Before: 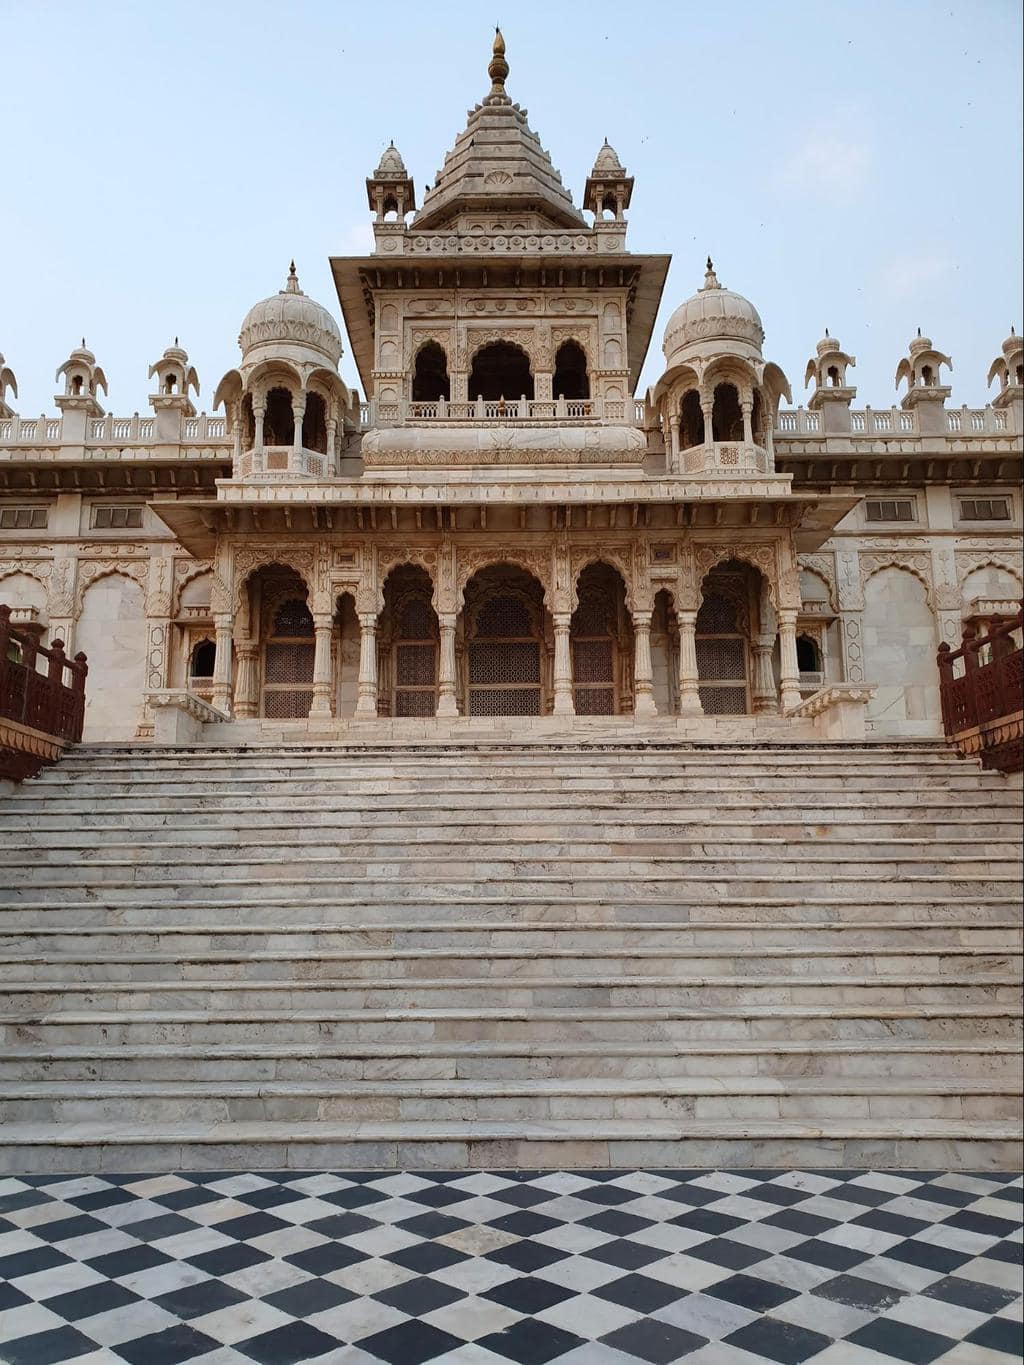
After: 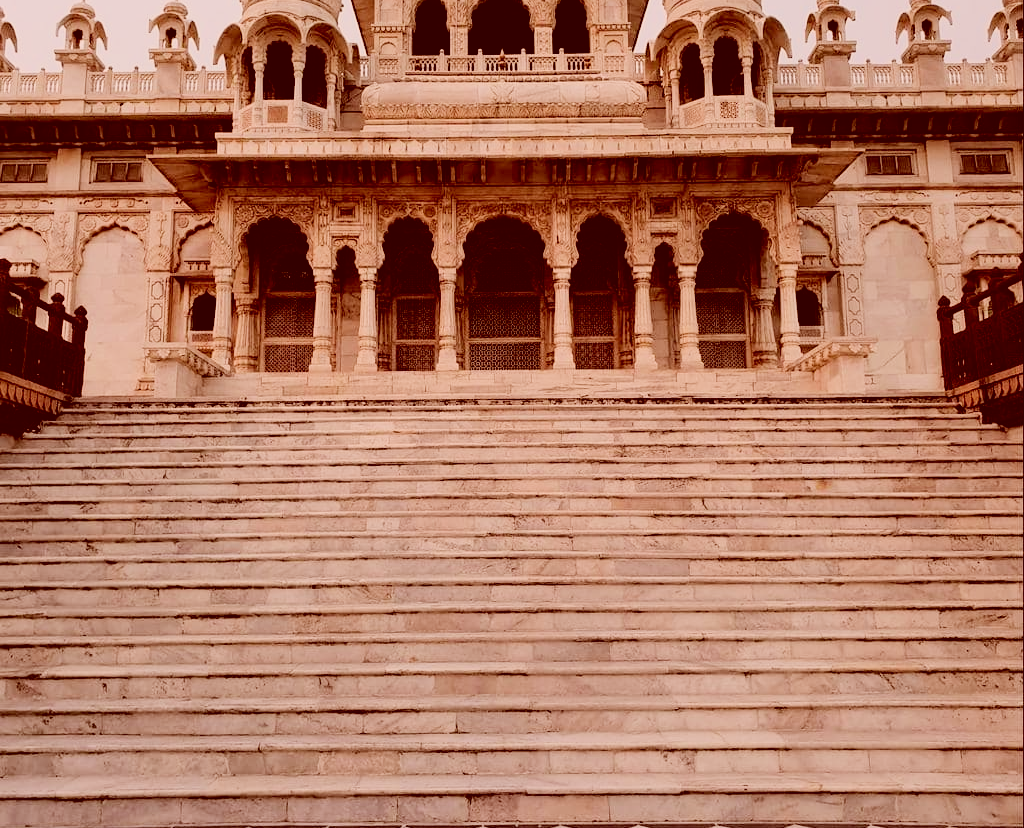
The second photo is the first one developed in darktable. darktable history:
tone curve: curves: ch0 [(0, 0) (0.004, 0.001) (0.133, 0.112) (0.325, 0.362) (0.832, 0.893) (1, 1)], color space Lab, linked channels, preserve colors none
filmic rgb: black relative exposure -7.65 EV, white relative exposure 4.56 EV, hardness 3.61
exposure: exposure -0.048 EV, compensate highlight preservation false
crop and rotate: top 25.357%, bottom 13.942%
color balance: mode lift, gamma, gain (sRGB), lift [0.97, 1, 1, 1], gamma [1.03, 1, 1, 1]
color correction: highlights a* 9.03, highlights b* 8.71, shadows a* 40, shadows b* 40, saturation 0.8
